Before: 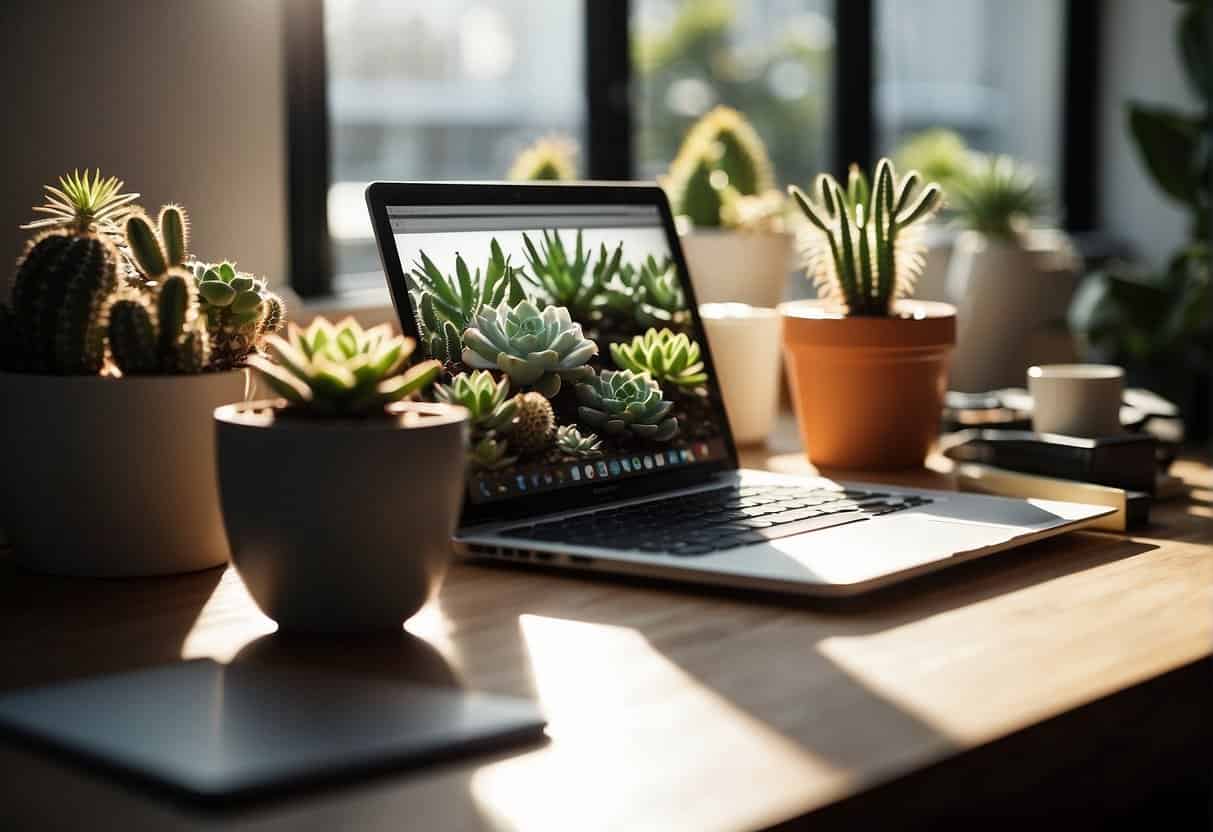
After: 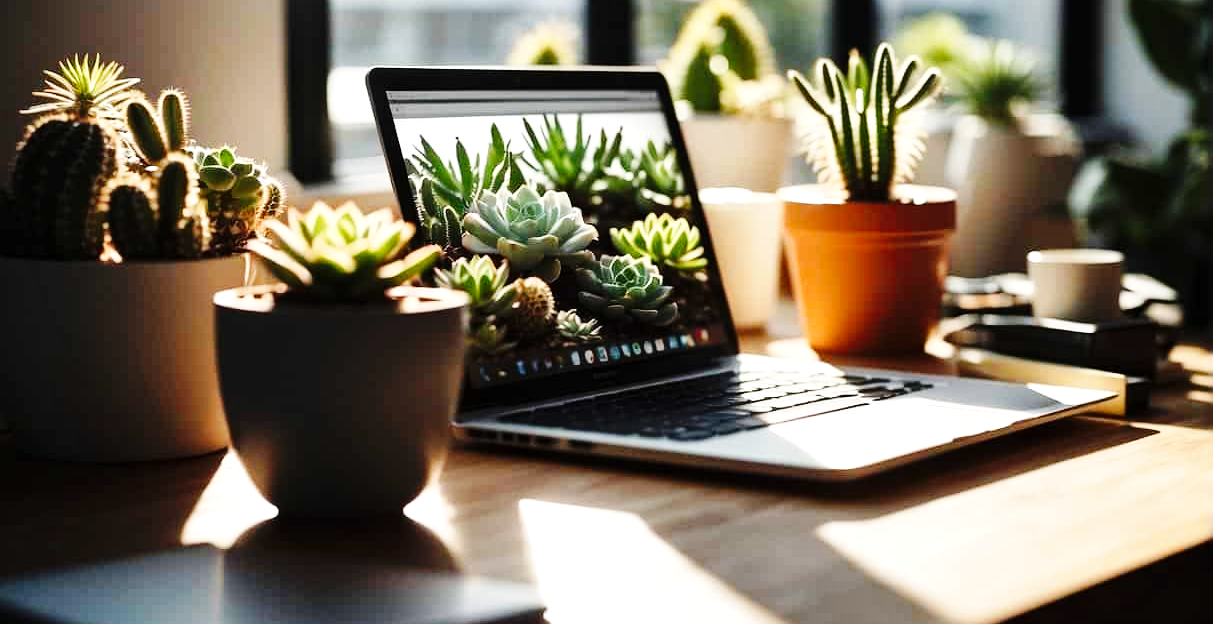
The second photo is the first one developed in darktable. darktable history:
crop: top 13.884%, bottom 11.019%
base curve: curves: ch0 [(0, 0) (0.036, 0.025) (0.121, 0.166) (0.206, 0.329) (0.605, 0.79) (1, 1)], preserve colors none
exposure: exposure 0.271 EV, compensate highlight preservation false
shadows and highlights: shadows 30.6, highlights -63.09, soften with gaussian
